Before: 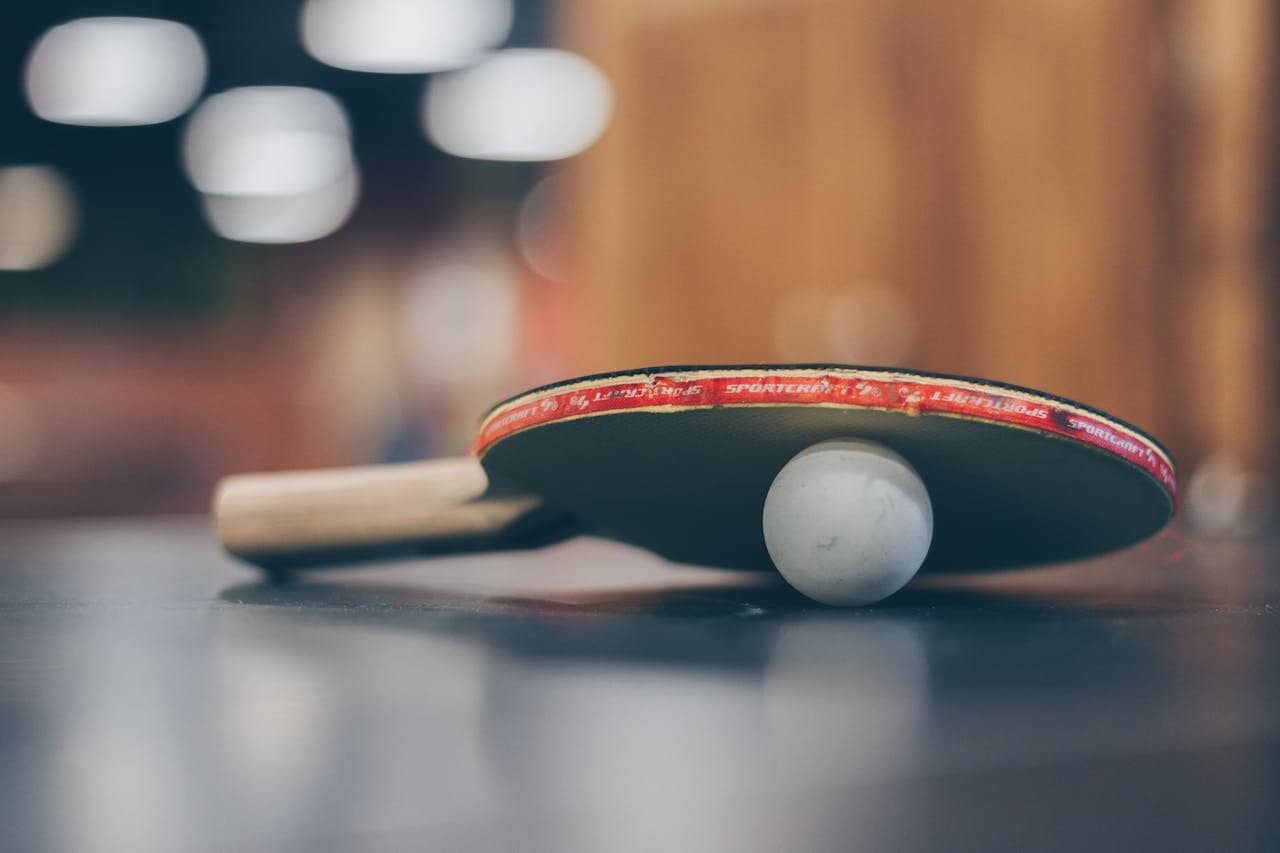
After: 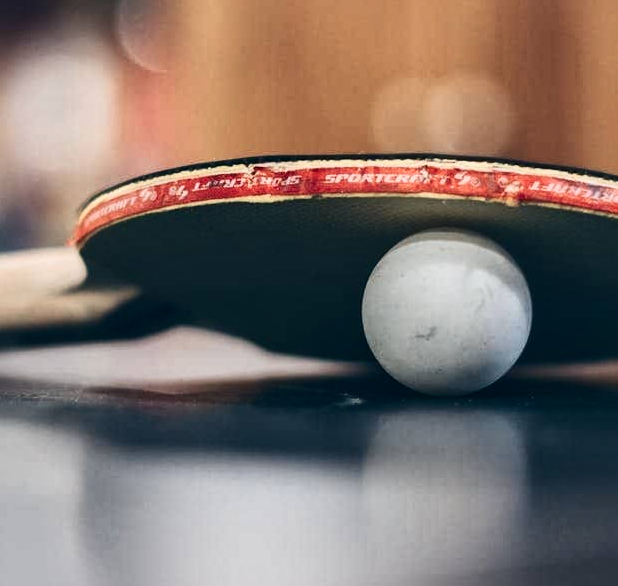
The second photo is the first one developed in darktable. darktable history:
local contrast: mode bilateral grid, contrast 20, coarseness 20, detail 150%, midtone range 0.2
contrast brightness saturation: contrast 0.28
crop: left 31.379%, top 24.658%, right 20.326%, bottom 6.628%
rotate and perspective: crop left 0, crop top 0
